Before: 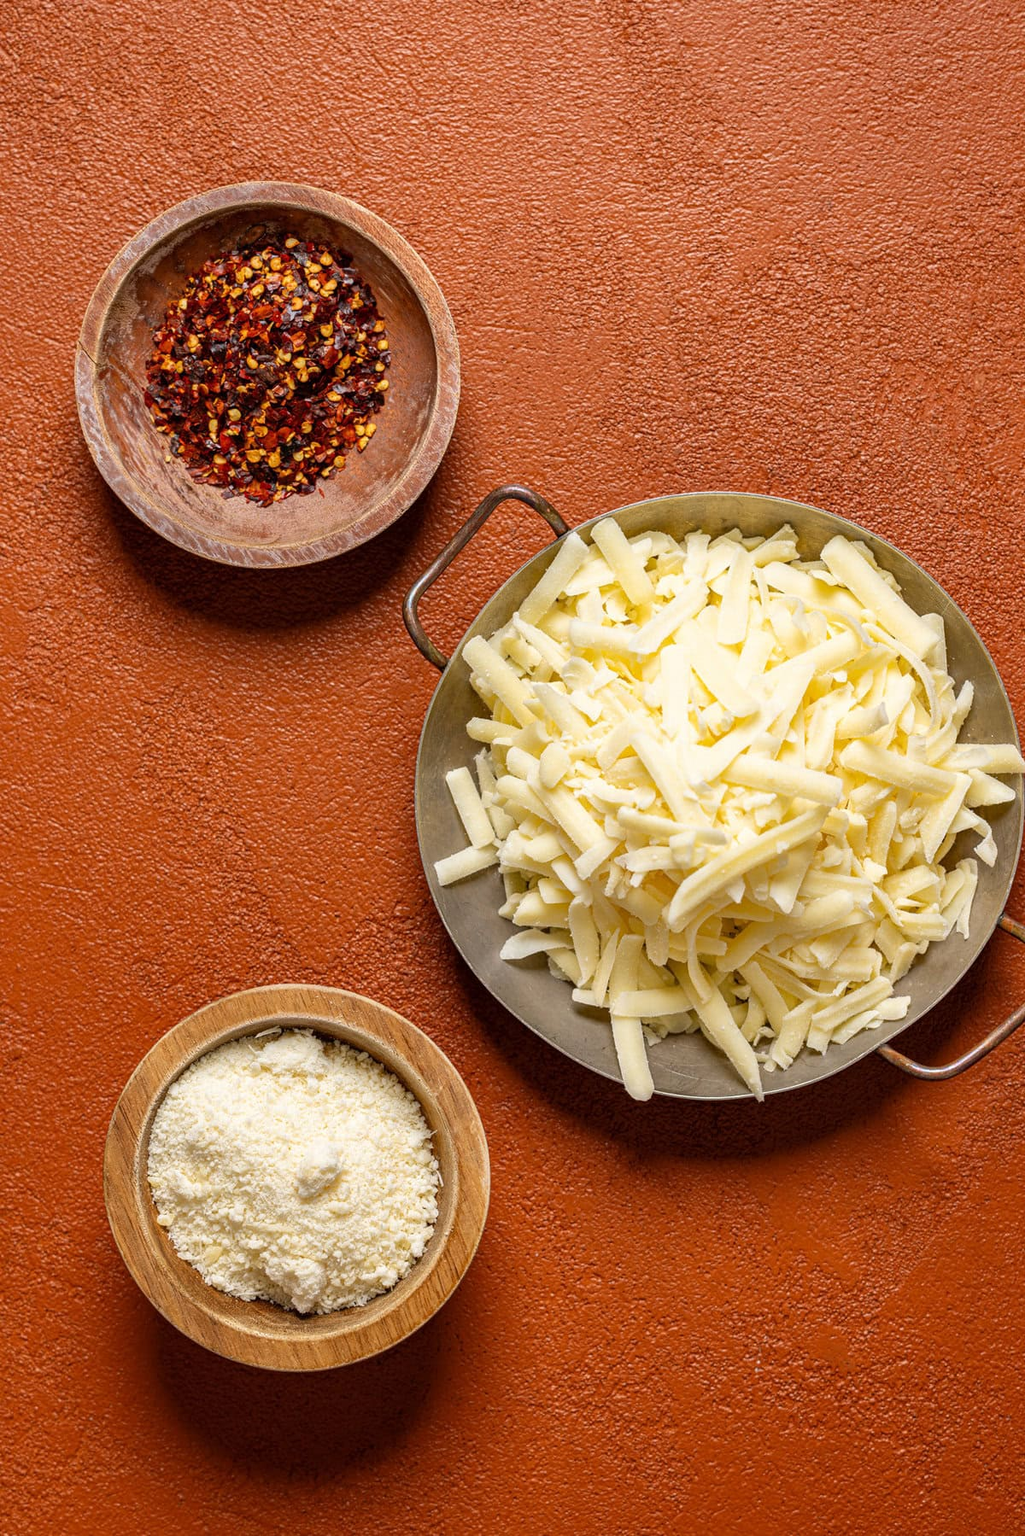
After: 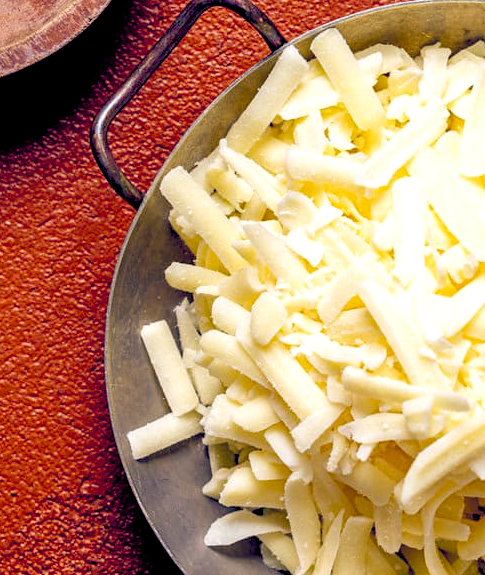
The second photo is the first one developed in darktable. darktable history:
color balance rgb: shadows lift › luminance -41.13%, shadows lift › chroma 14.13%, shadows lift › hue 260°, power › luminance -3.76%, power › chroma 0.56%, power › hue 40.37°, highlights gain › luminance 16.81%, highlights gain › chroma 2.94%, highlights gain › hue 260°, global offset › luminance -0.29%, global offset › chroma 0.31%, global offset › hue 260°, perceptual saturation grading › global saturation 20%, perceptual saturation grading › highlights -13.92%, perceptual saturation grading › shadows 50%
crop: left 31.751%, top 32.172%, right 27.8%, bottom 35.83%
color balance: lift [0.975, 0.993, 1, 1.015], gamma [1.1, 1, 1, 0.945], gain [1, 1.04, 1, 0.95]
